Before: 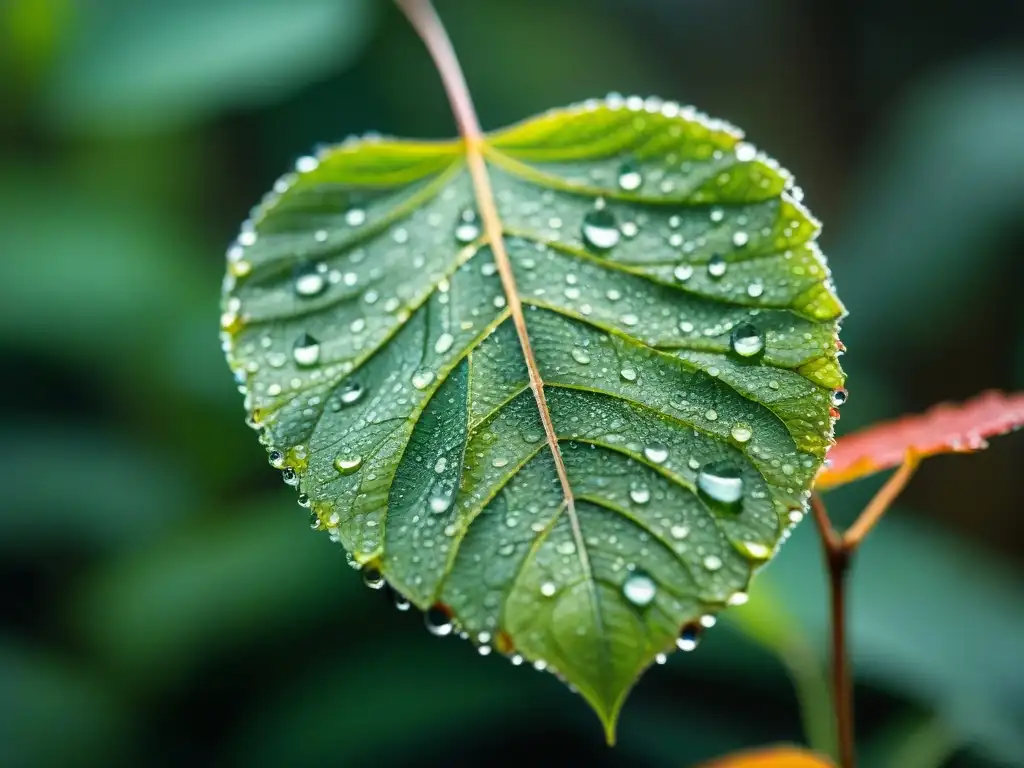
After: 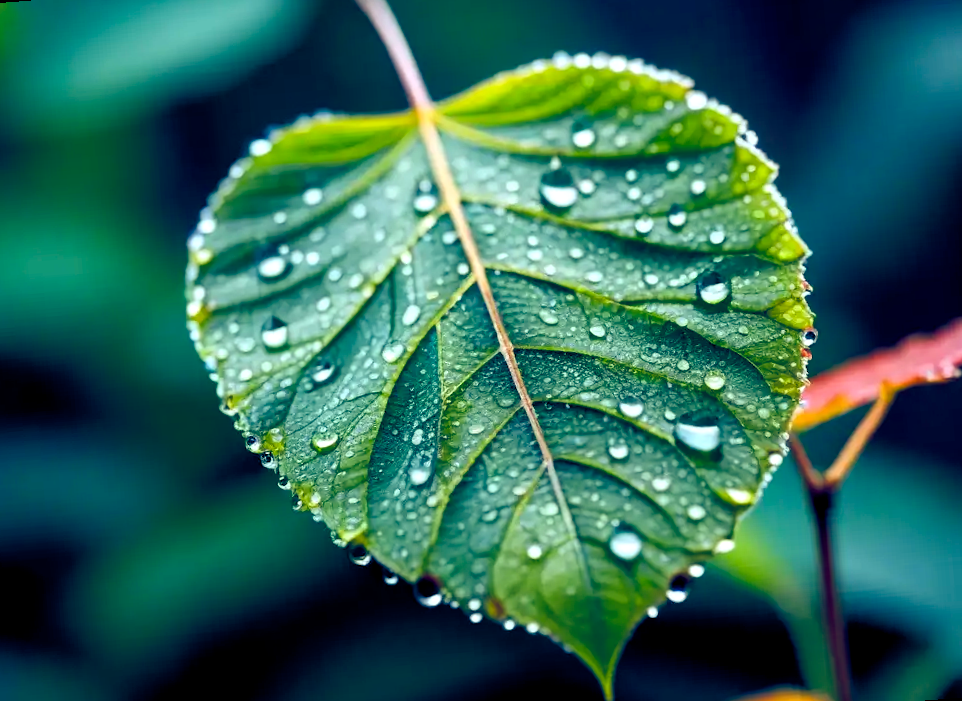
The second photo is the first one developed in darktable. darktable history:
color balance rgb: shadows lift › luminance -41.13%, shadows lift › chroma 14.13%, shadows lift › hue 260°, power › luminance -3.76%, power › chroma 0.56%, power › hue 40.37°, highlights gain › luminance 16.81%, highlights gain › chroma 2.94%, highlights gain › hue 260°, global offset › luminance -0.29%, global offset › chroma 0.31%, global offset › hue 260°, perceptual saturation grading › global saturation 20%, perceptual saturation grading › highlights -13.92%, perceptual saturation grading › shadows 50%
rotate and perspective: rotation -4.57°, crop left 0.054, crop right 0.944, crop top 0.087, crop bottom 0.914
